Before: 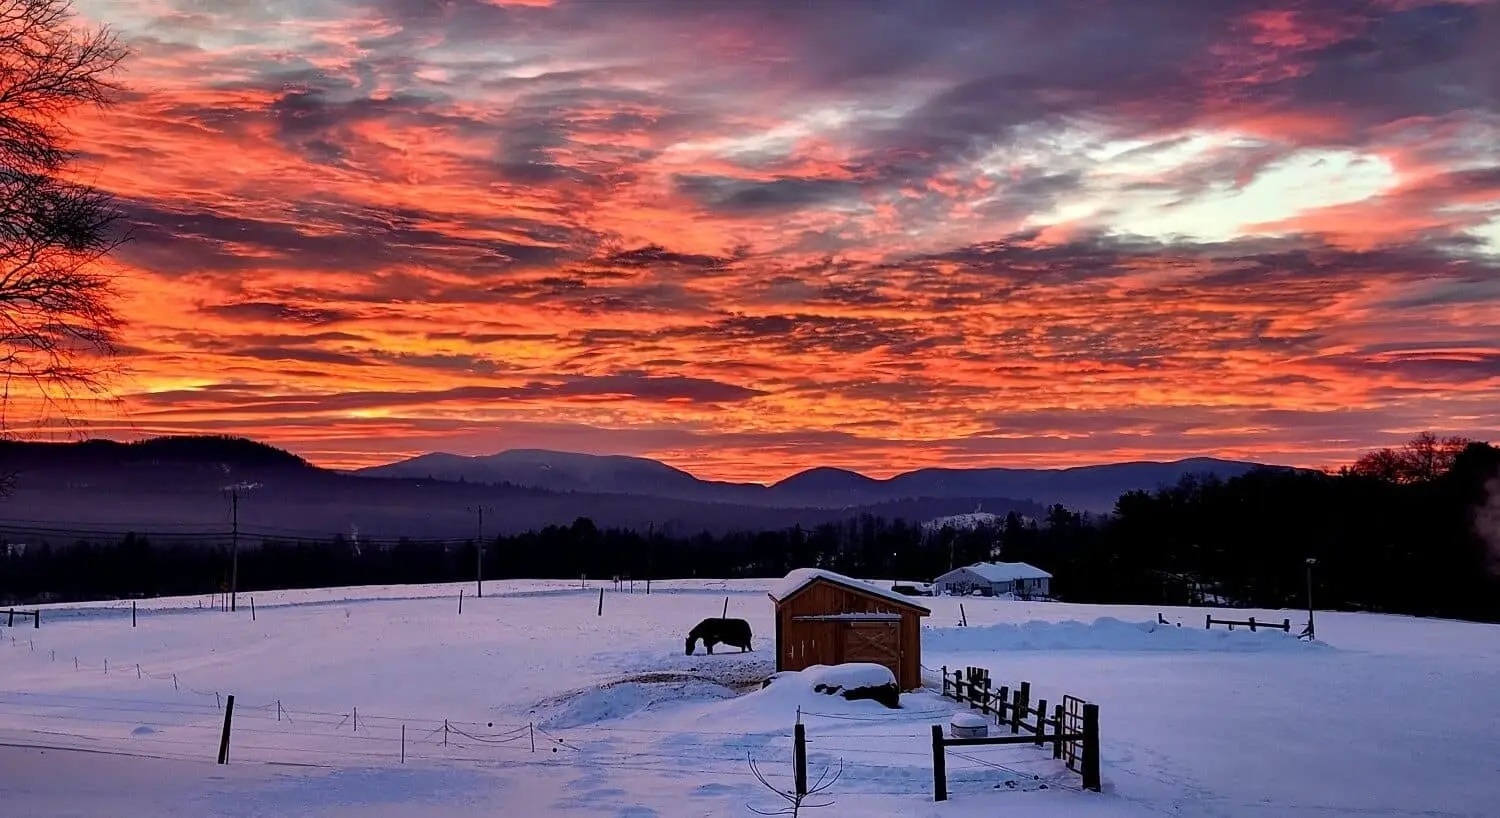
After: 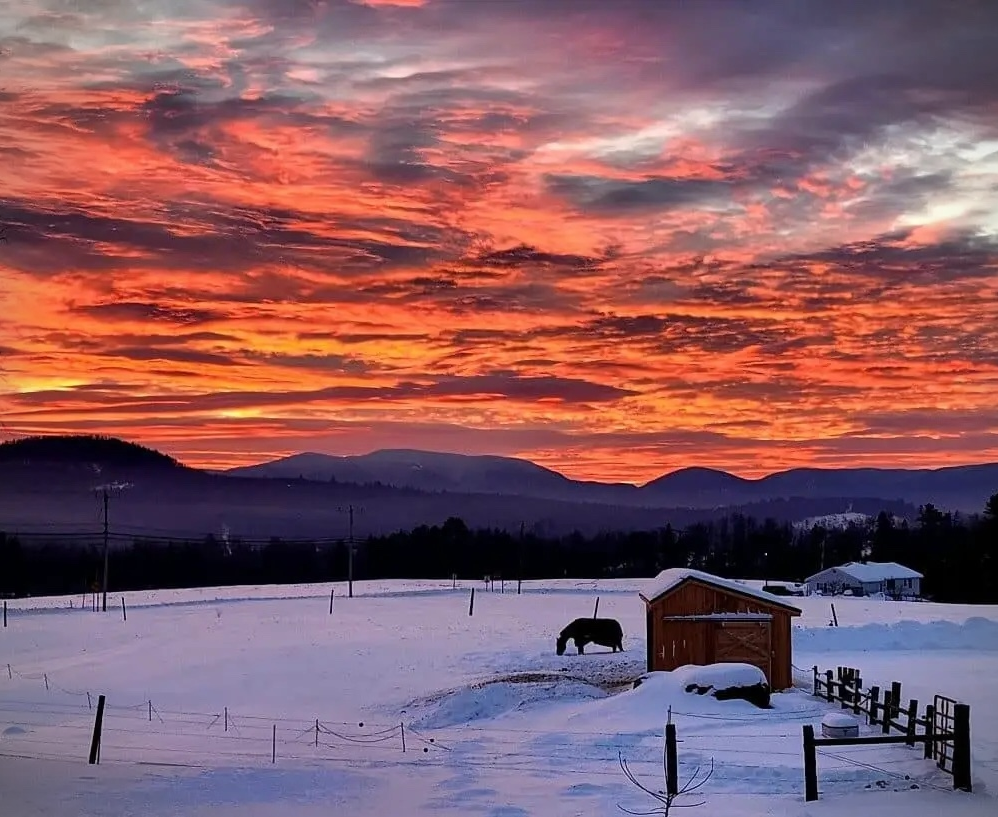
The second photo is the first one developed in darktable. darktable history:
crop and rotate: left 8.626%, right 24.784%
vignetting: fall-off start 91.55%, brightness -0.449, saturation -0.69
